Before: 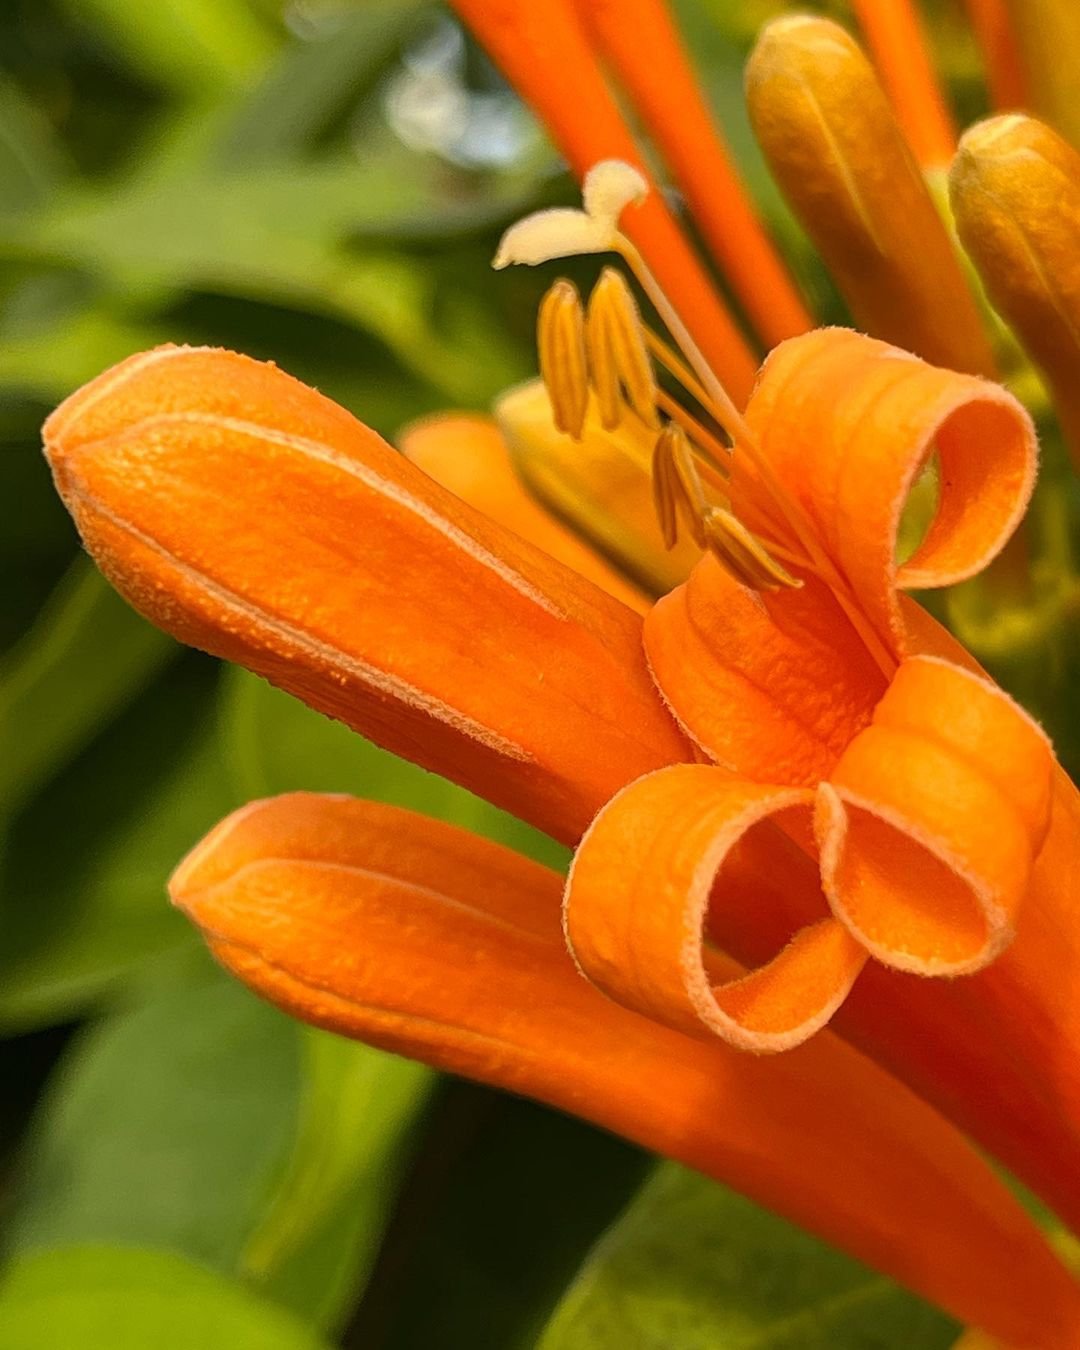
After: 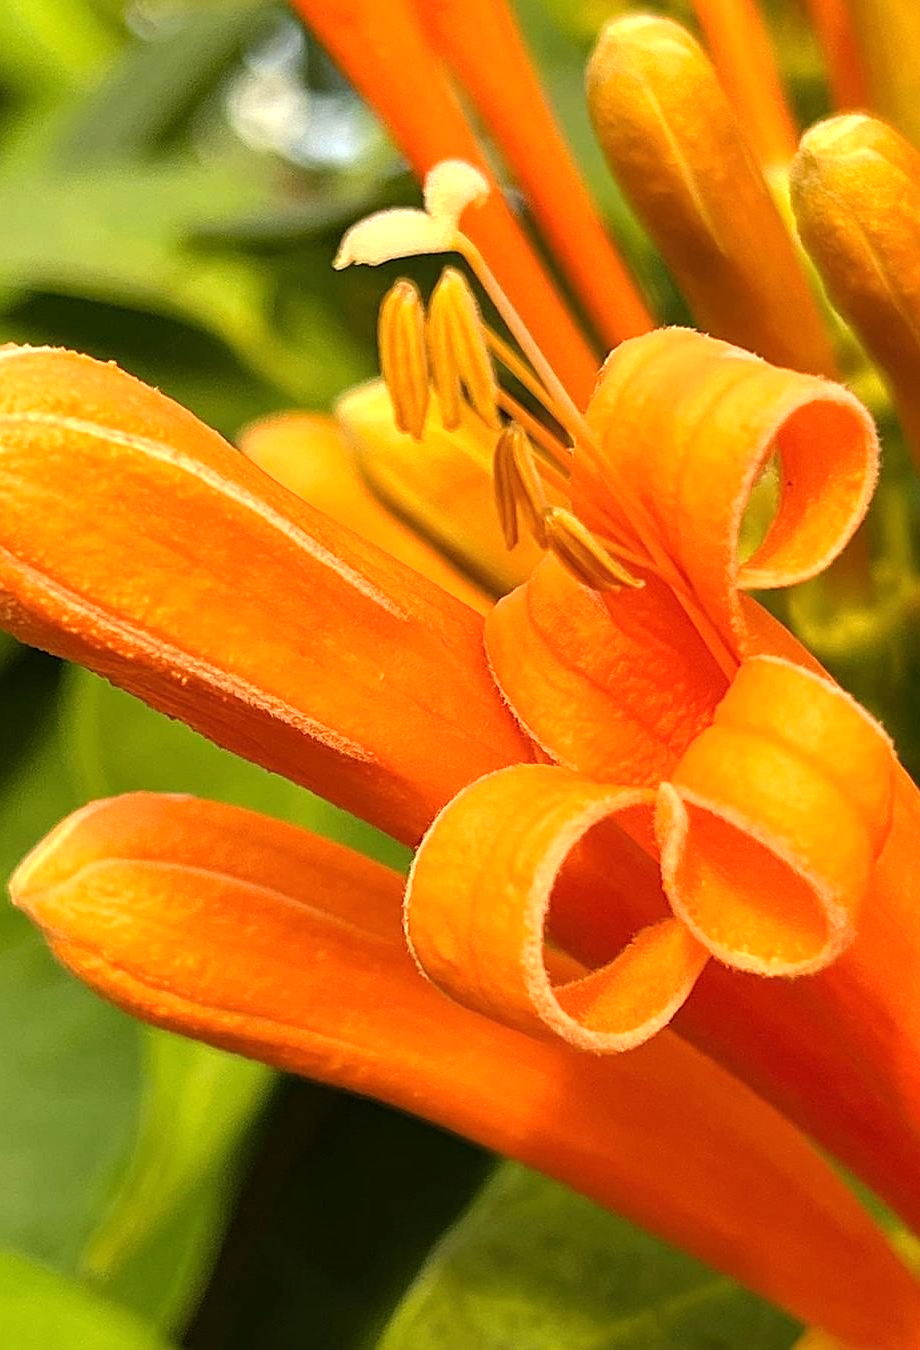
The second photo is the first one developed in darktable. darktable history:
crop and rotate: left 14.755%
sharpen: on, module defaults
tone equalizer: -8 EV -0.429 EV, -7 EV -0.397 EV, -6 EV -0.344 EV, -5 EV -0.198 EV, -3 EV 0.233 EV, -2 EV 0.352 EV, -1 EV 0.395 EV, +0 EV 0.408 EV
exposure: exposure 0.207 EV, compensate highlight preservation false
